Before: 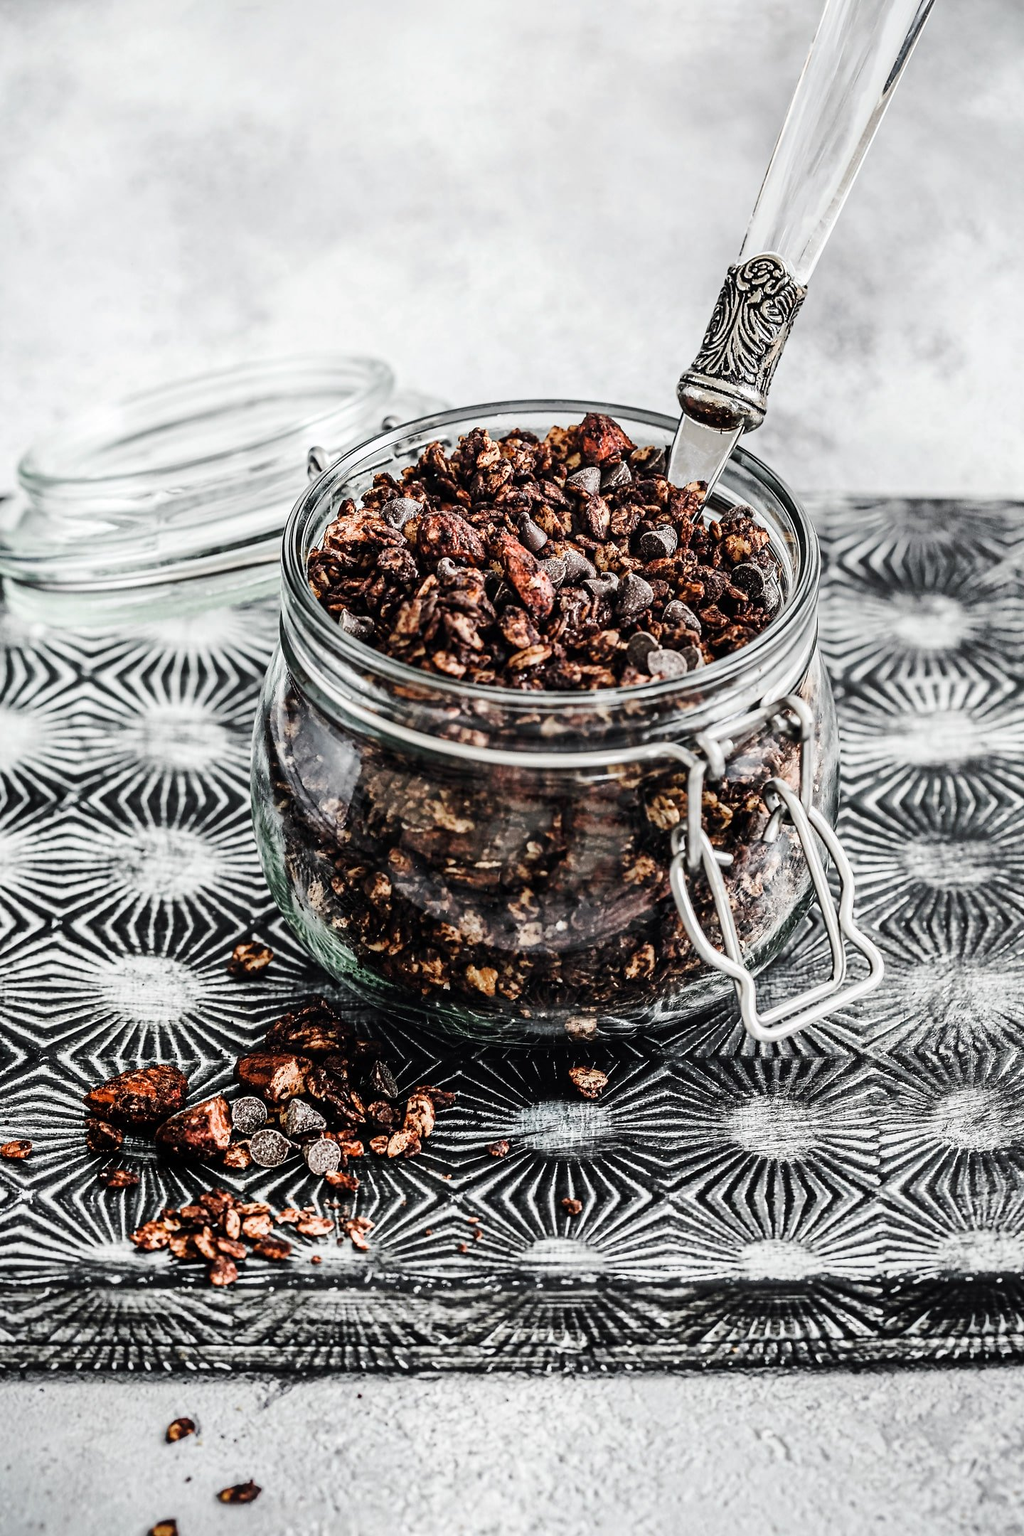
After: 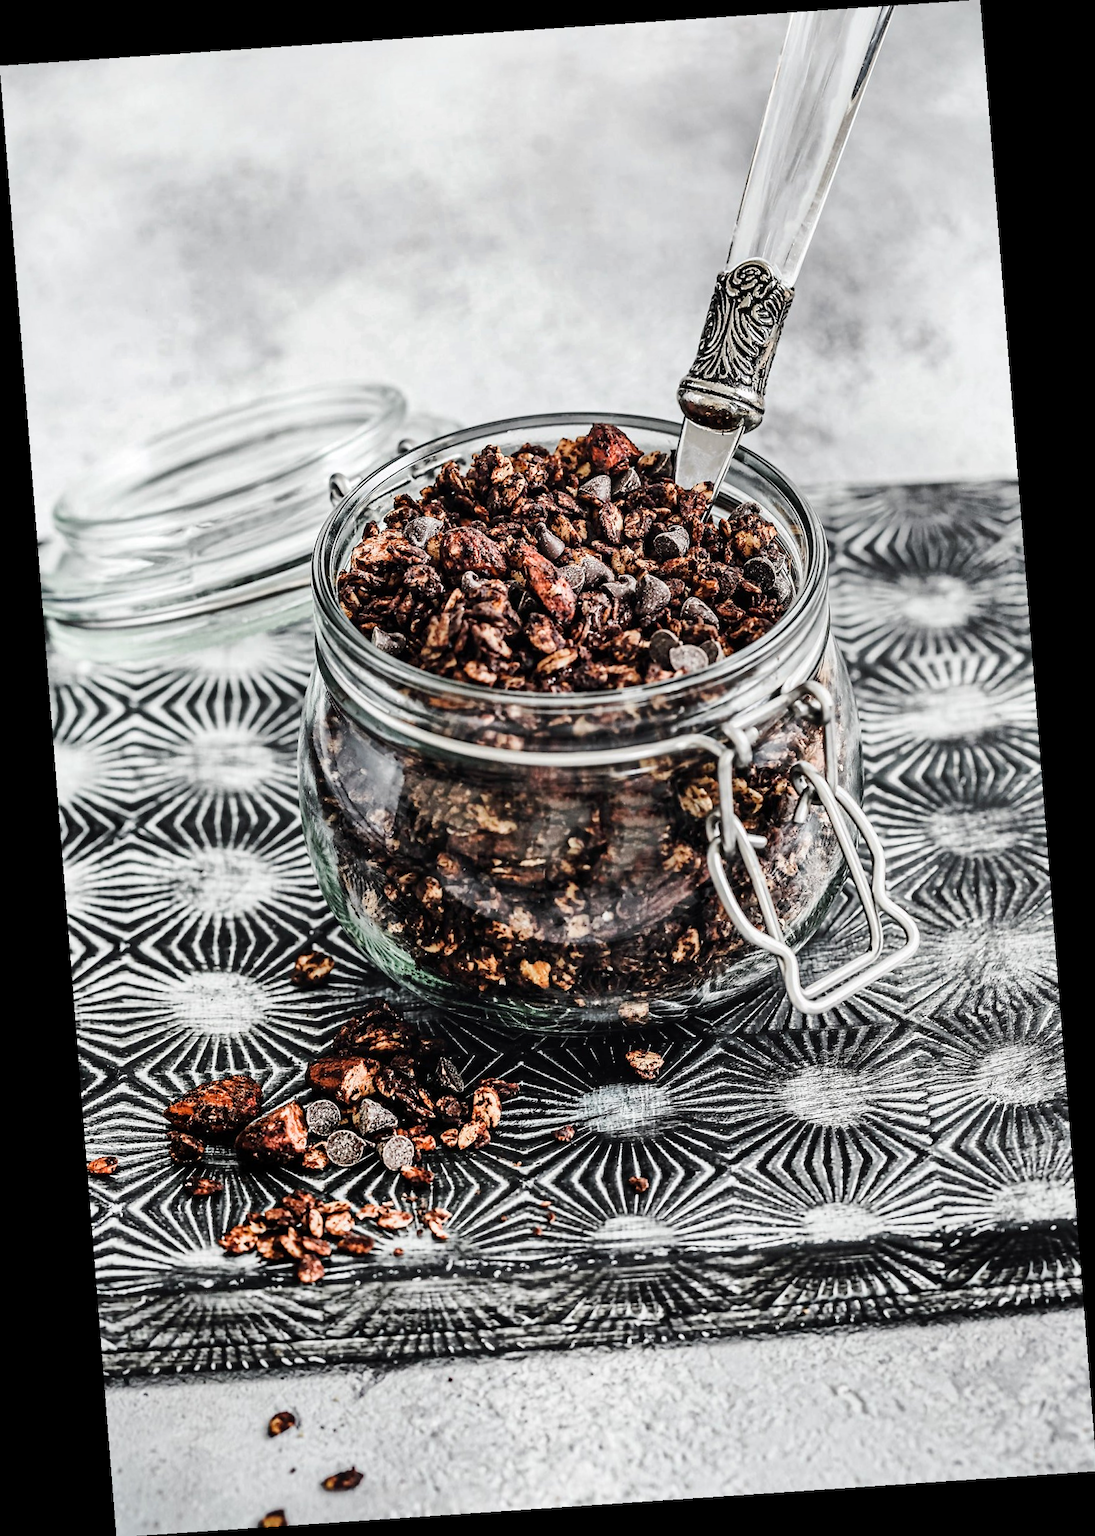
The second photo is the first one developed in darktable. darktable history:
shadows and highlights: low approximation 0.01, soften with gaussian
rotate and perspective: rotation -4.2°, shear 0.006, automatic cropping off
